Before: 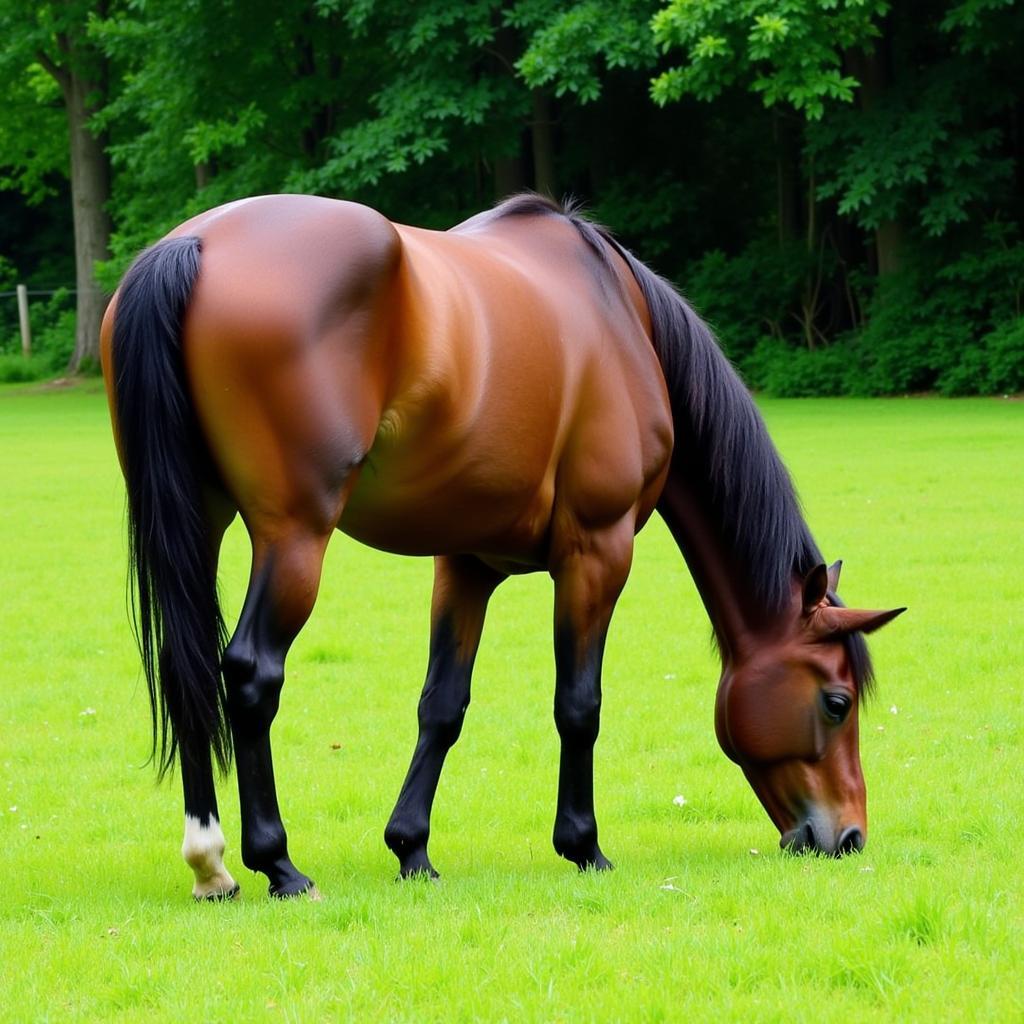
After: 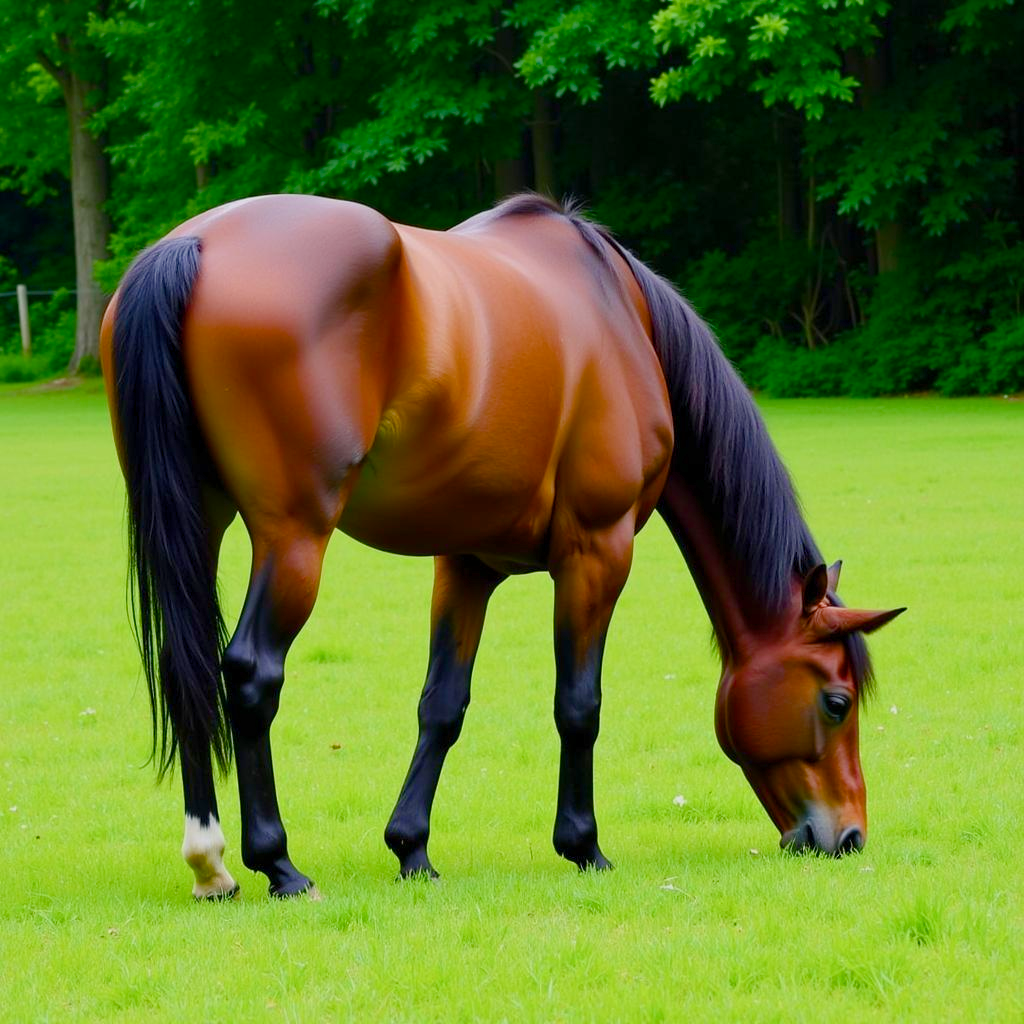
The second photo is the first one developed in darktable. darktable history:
color balance rgb: perceptual saturation grading › global saturation 20%, perceptual saturation grading › highlights -24.847%, perceptual saturation grading › shadows 49.764%, perceptual brilliance grading › global brilliance -0.553%, perceptual brilliance grading › highlights -1.636%, perceptual brilliance grading › mid-tones -1.257%, perceptual brilliance grading › shadows -1.084%, contrast -10.5%
